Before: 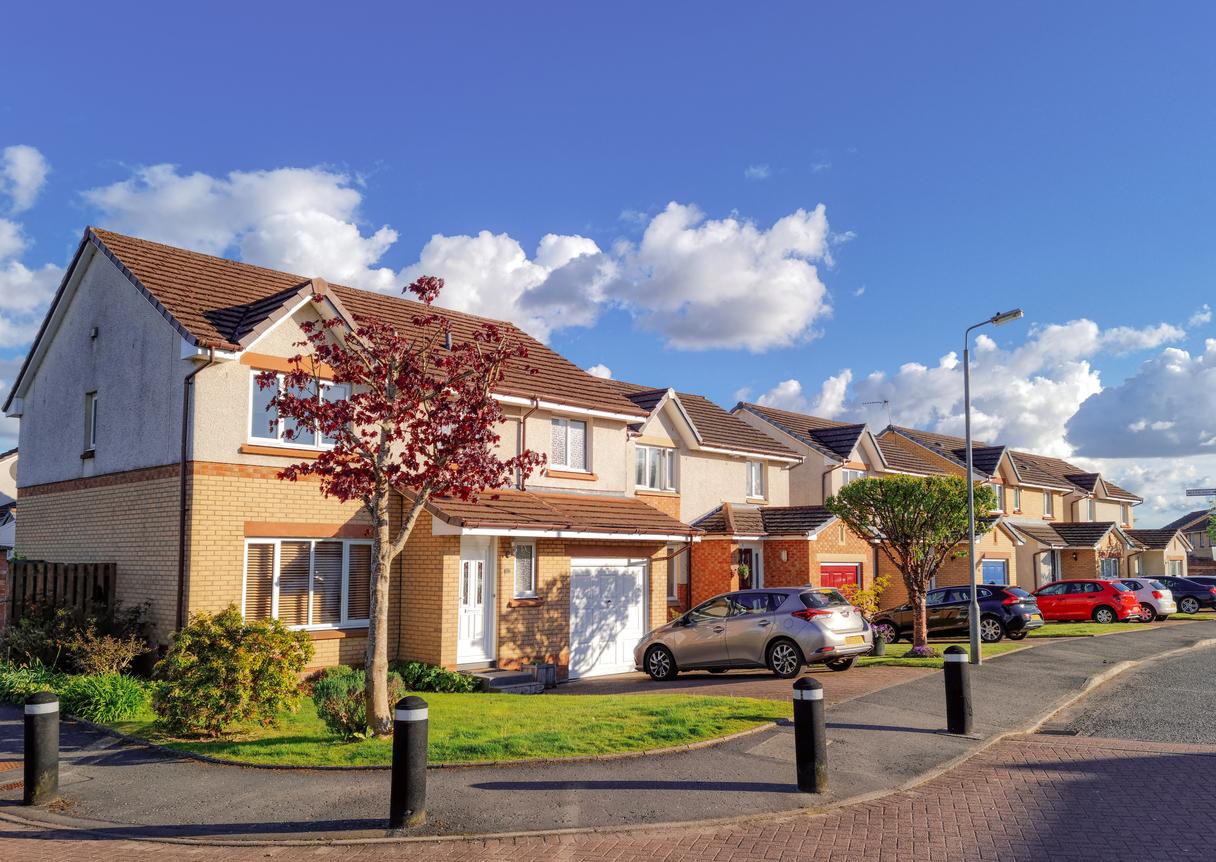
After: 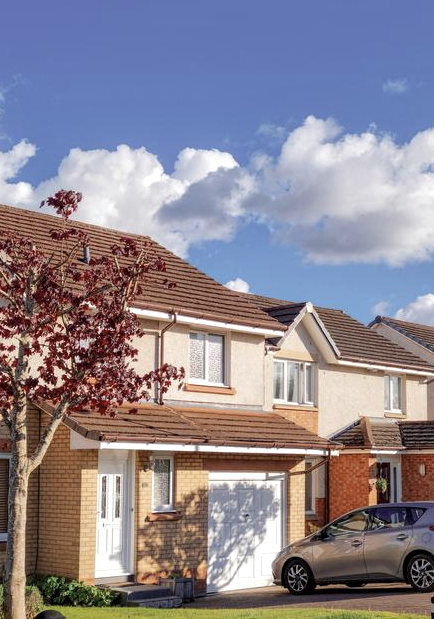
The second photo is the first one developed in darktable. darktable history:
crop and rotate: left 29.785%, top 10.189%, right 34.462%, bottom 17.93%
color correction: highlights b* 0.015, saturation 0.788
contrast equalizer: octaves 7, y [[0.6 ×6], [0.55 ×6], [0 ×6], [0 ×6], [0 ×6]], mix 0.15
